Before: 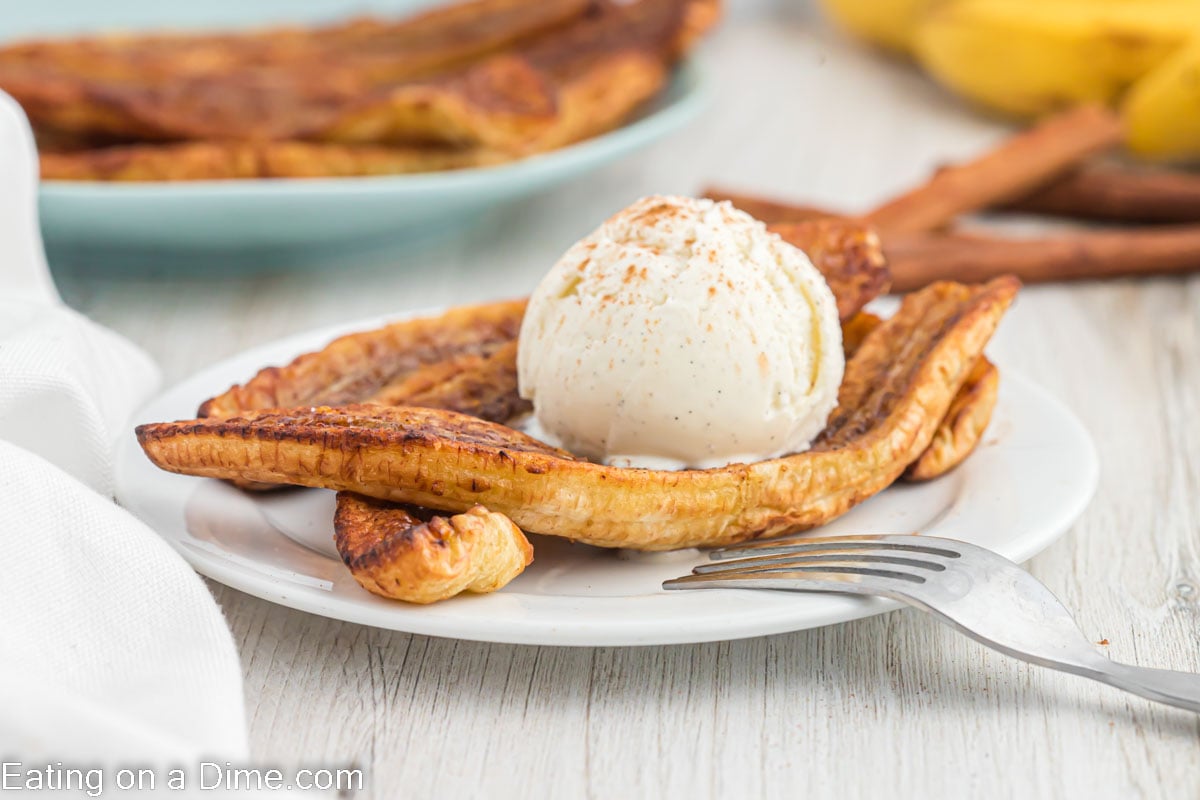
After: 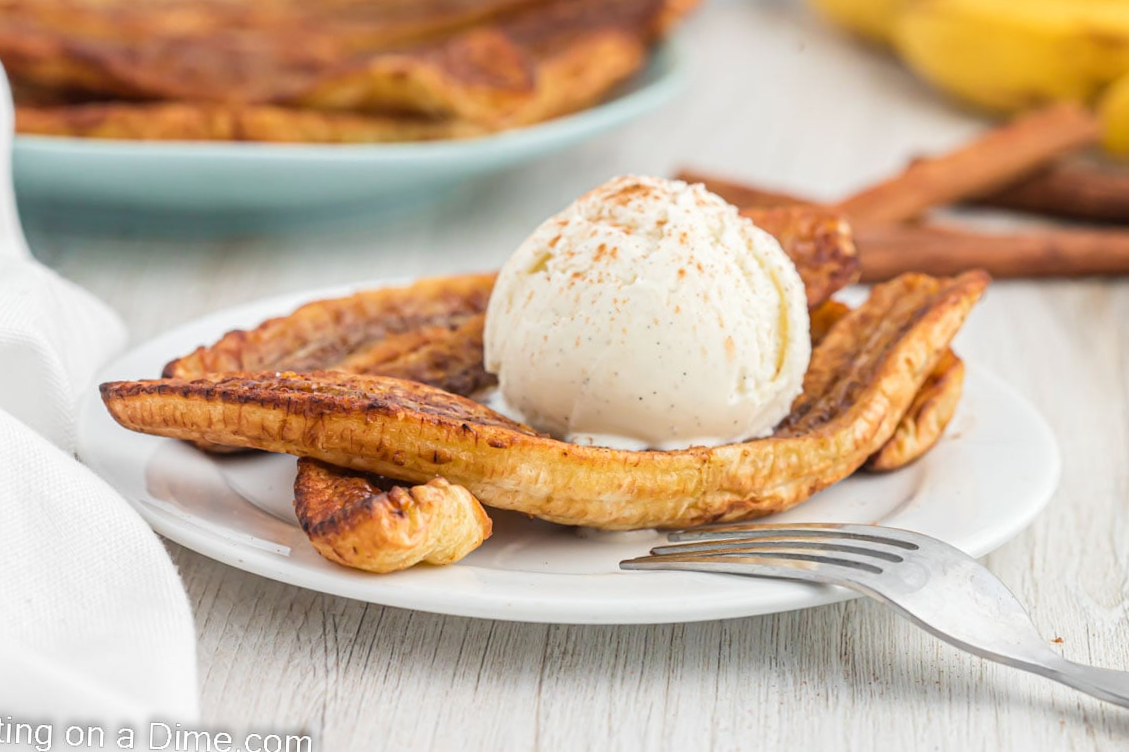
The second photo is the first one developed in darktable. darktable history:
crop and rotate: angle -2.43°
